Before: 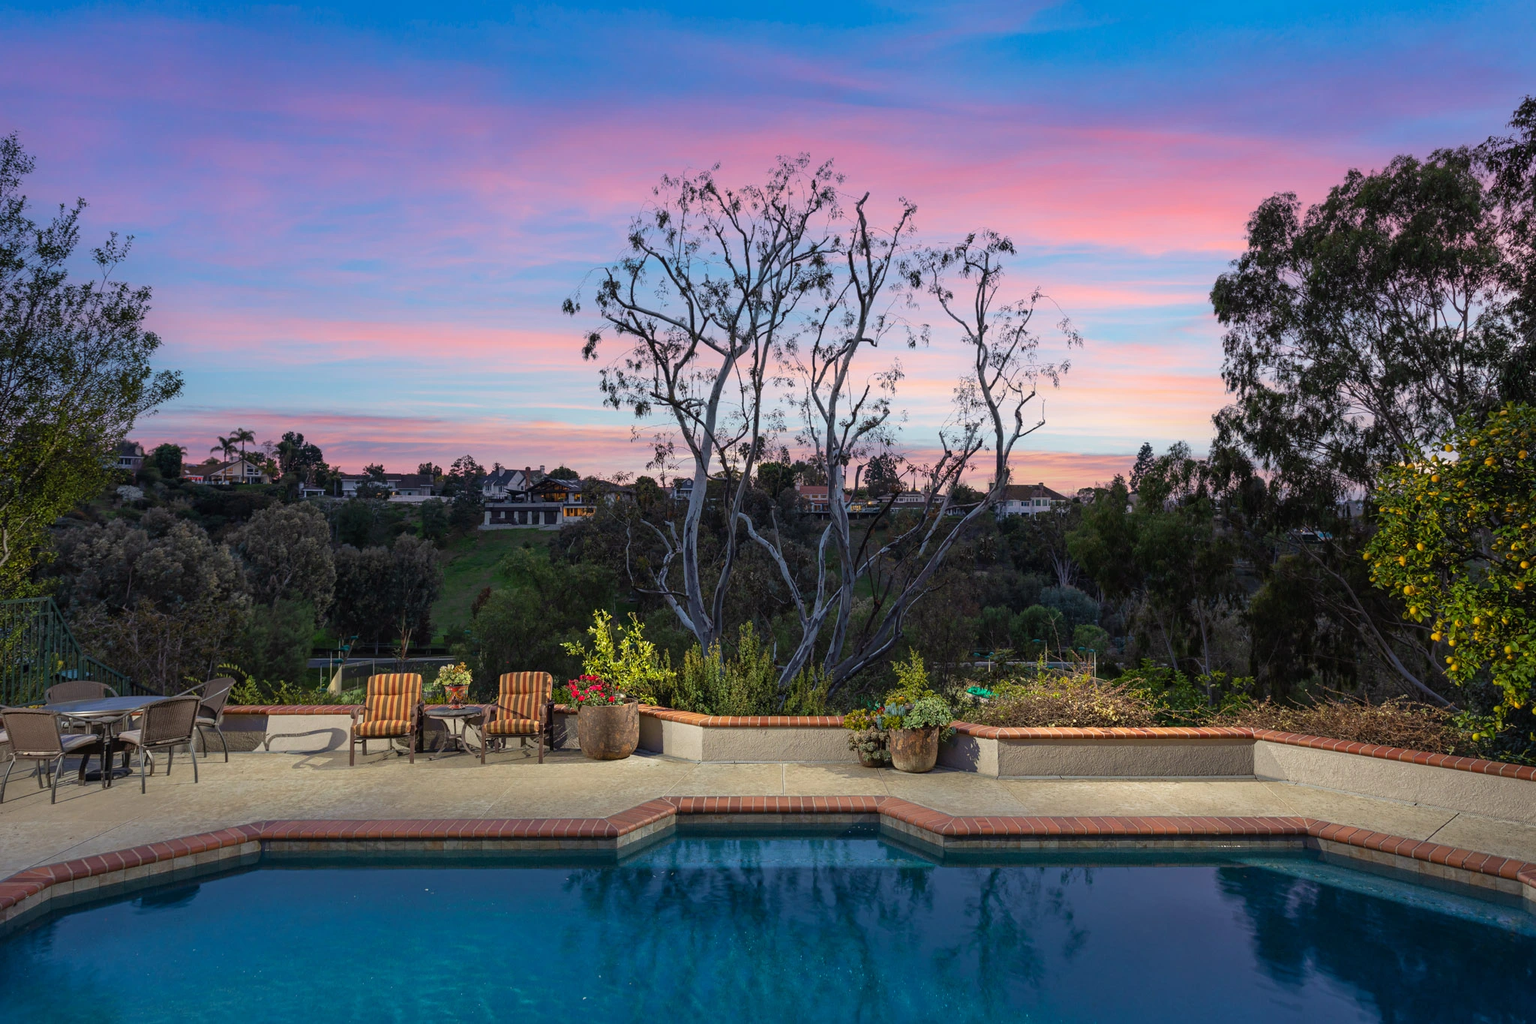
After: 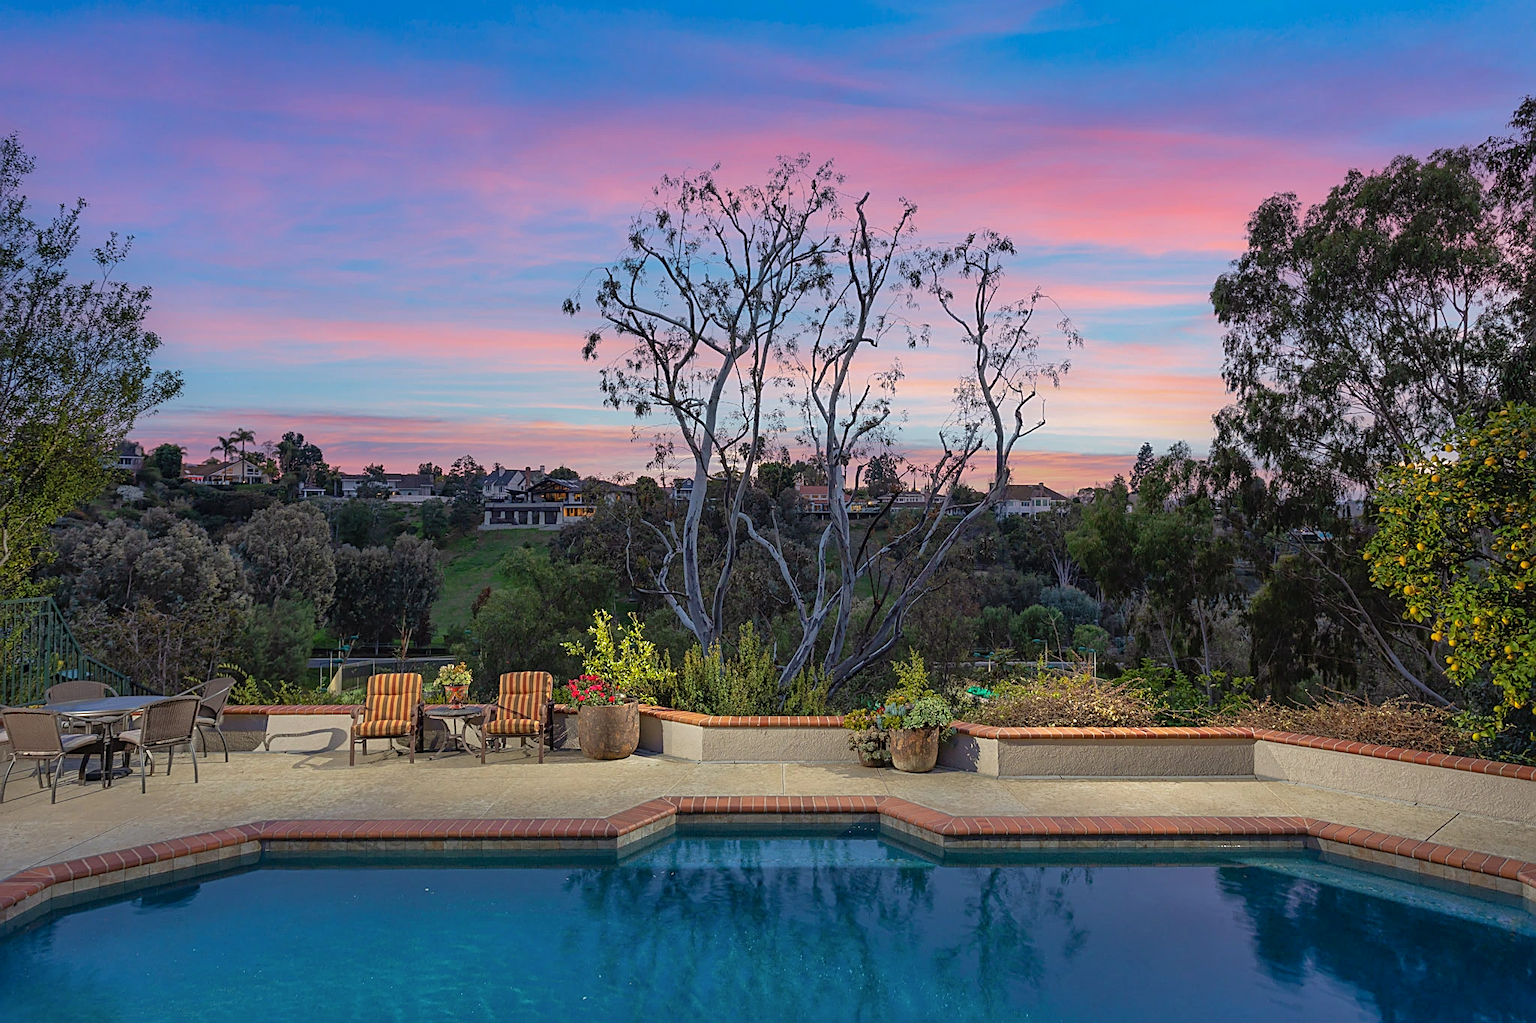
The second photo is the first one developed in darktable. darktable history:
shadows and highlights: on, module defaults
sharpen: amount 0.6
